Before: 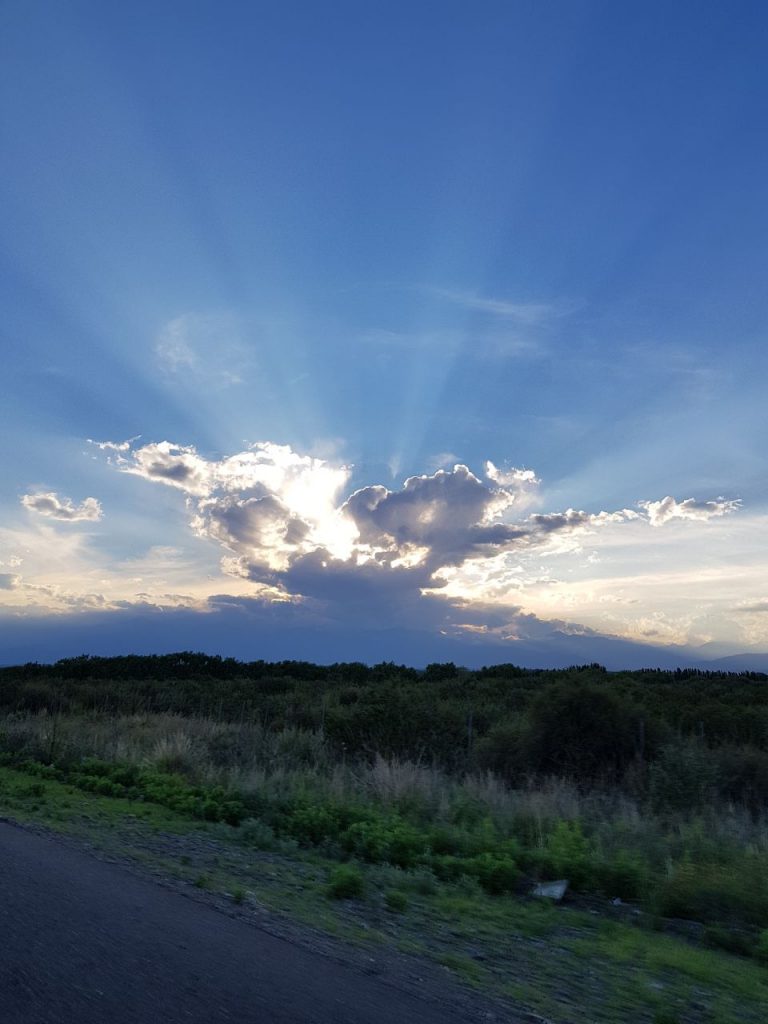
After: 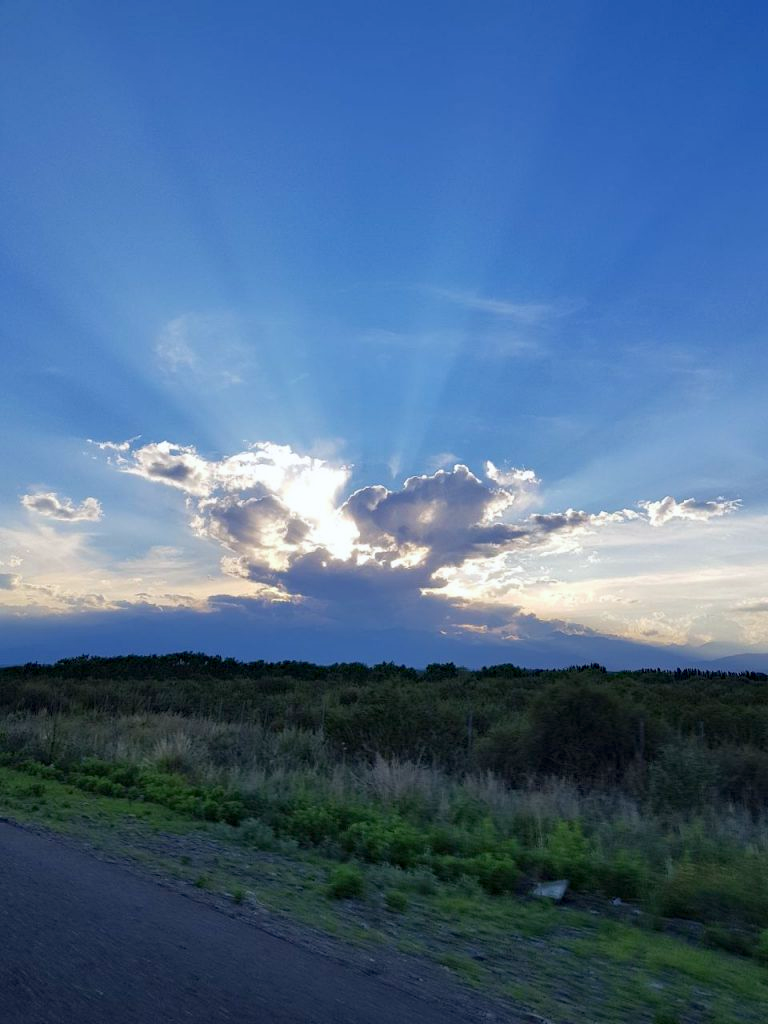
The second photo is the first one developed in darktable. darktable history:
white balance: red 0.982, blue 1.018
haze removal: compatibility mode true, adaptive false
color balance rgb: contrast -10%
exposure: exposure 0.258 EV, compensate highlight preservation false
